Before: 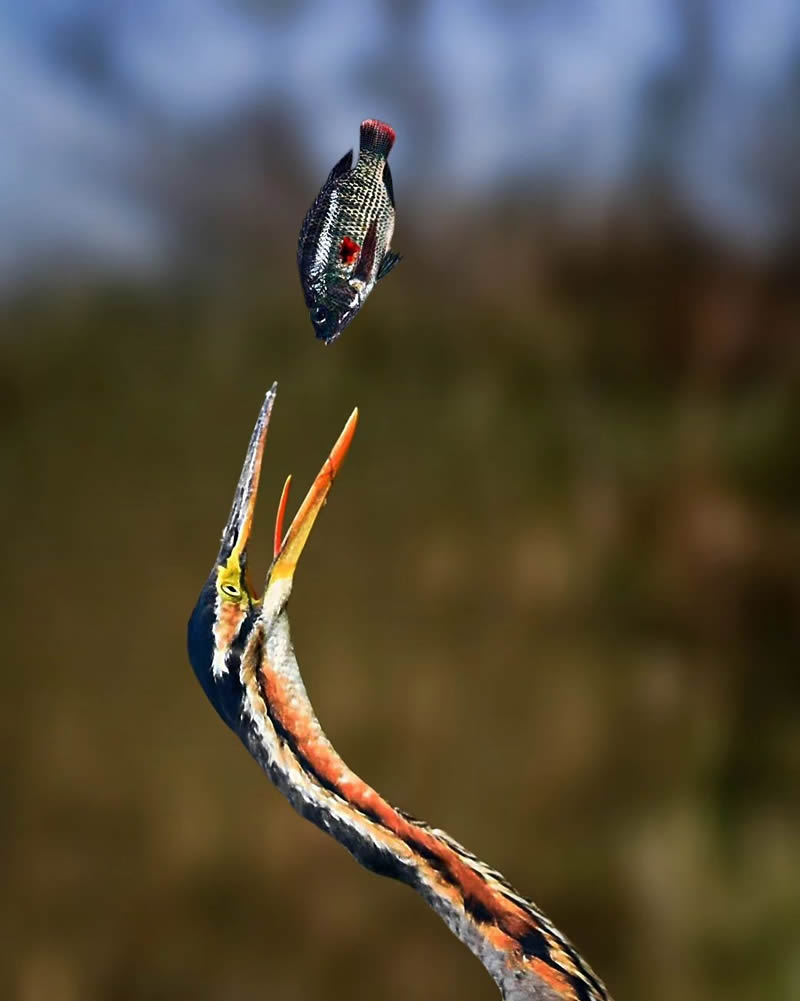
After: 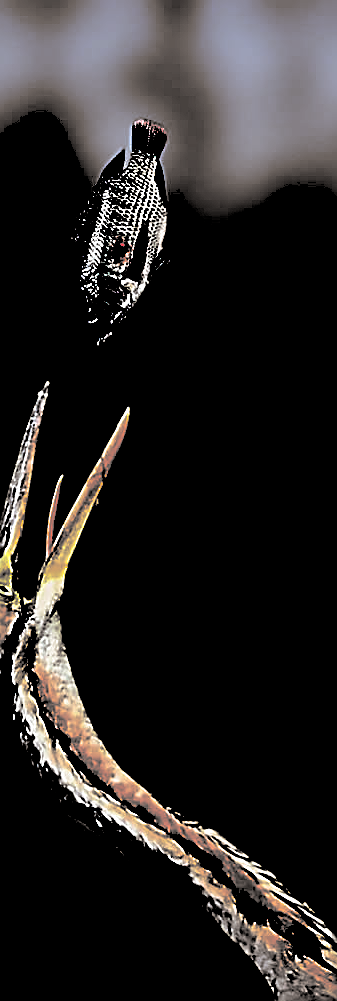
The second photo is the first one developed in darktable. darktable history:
split-toning: shadows › hue 26°, shadows › saturation 0.09, highlights › hue 40°, highlights › saturation 0.18, balance -63, compress 0%
levels: levels [0, 0.499, 1]
crop: left 28.583%, right 29.231%
sharpen: amount 1
exposure: black level correction 0.1, exposure -0.092 EV, compensate highlight preservation false
